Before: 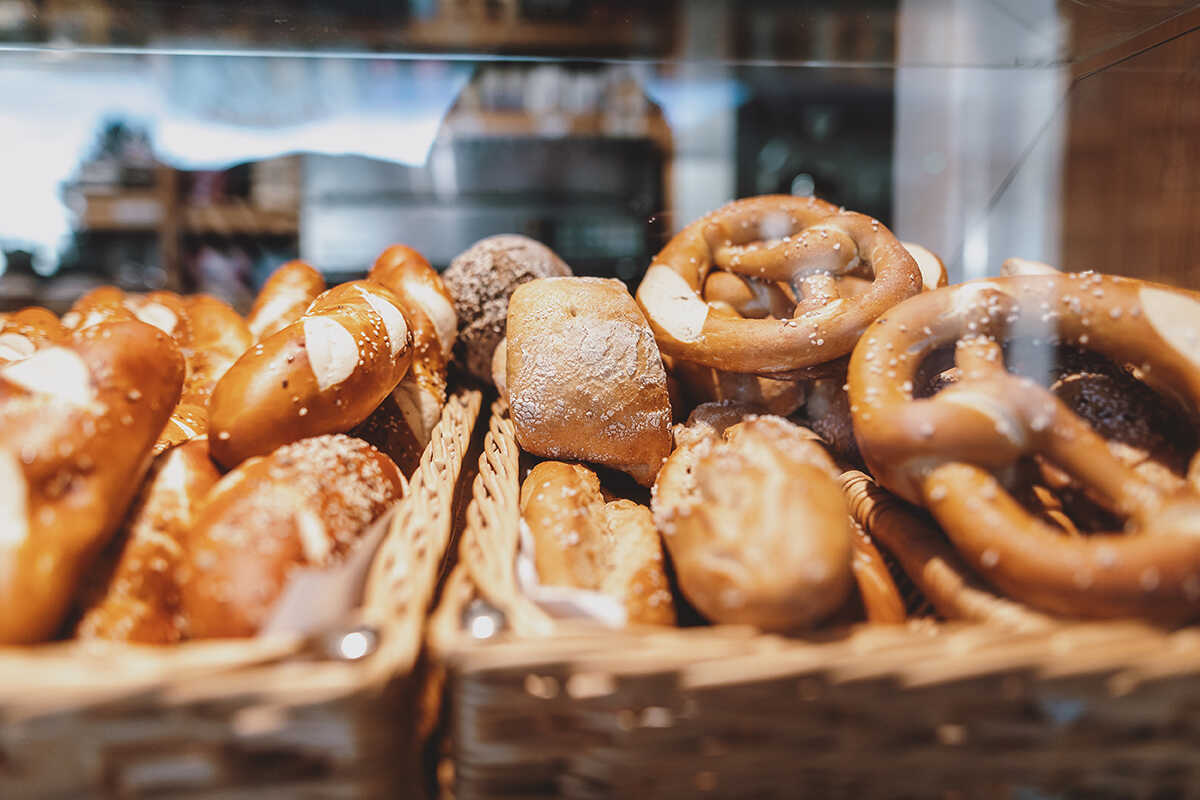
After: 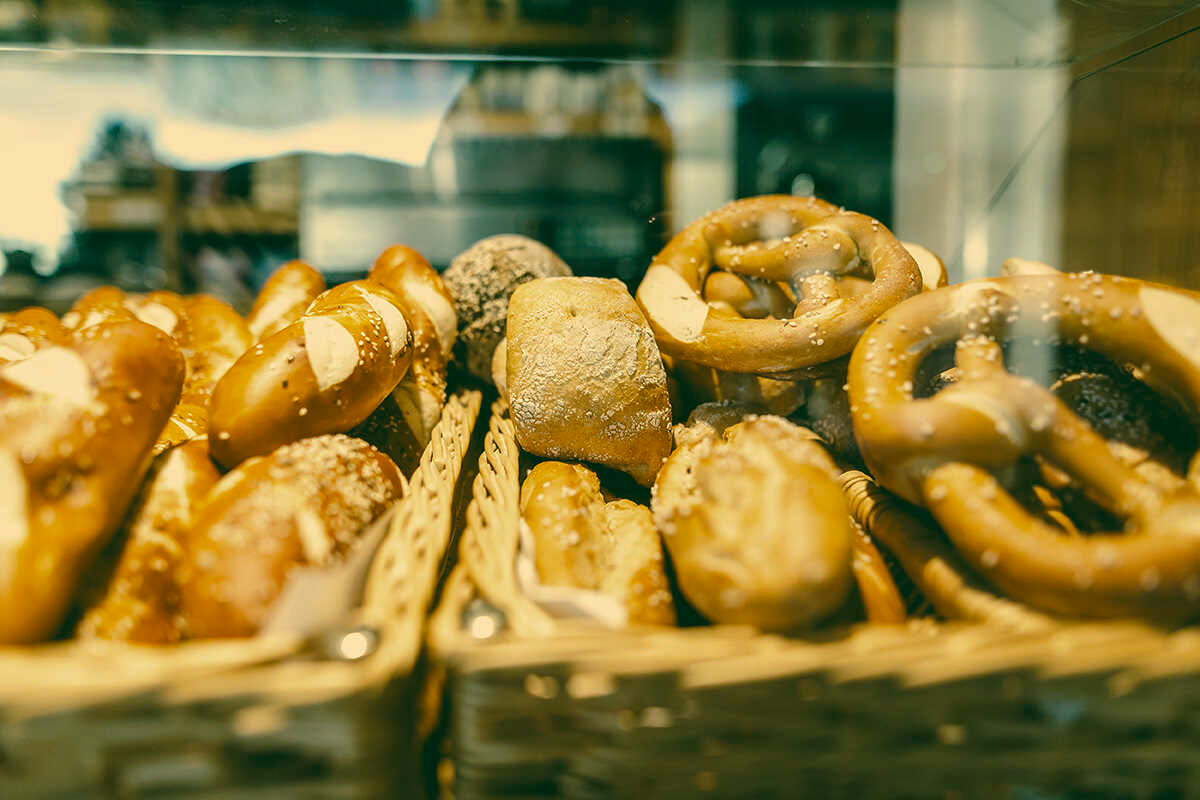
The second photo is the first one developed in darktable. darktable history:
color correction: highlights a* 5.71, highlights b* 33.58, shadows a* -26.13, shadows b* 3.91
